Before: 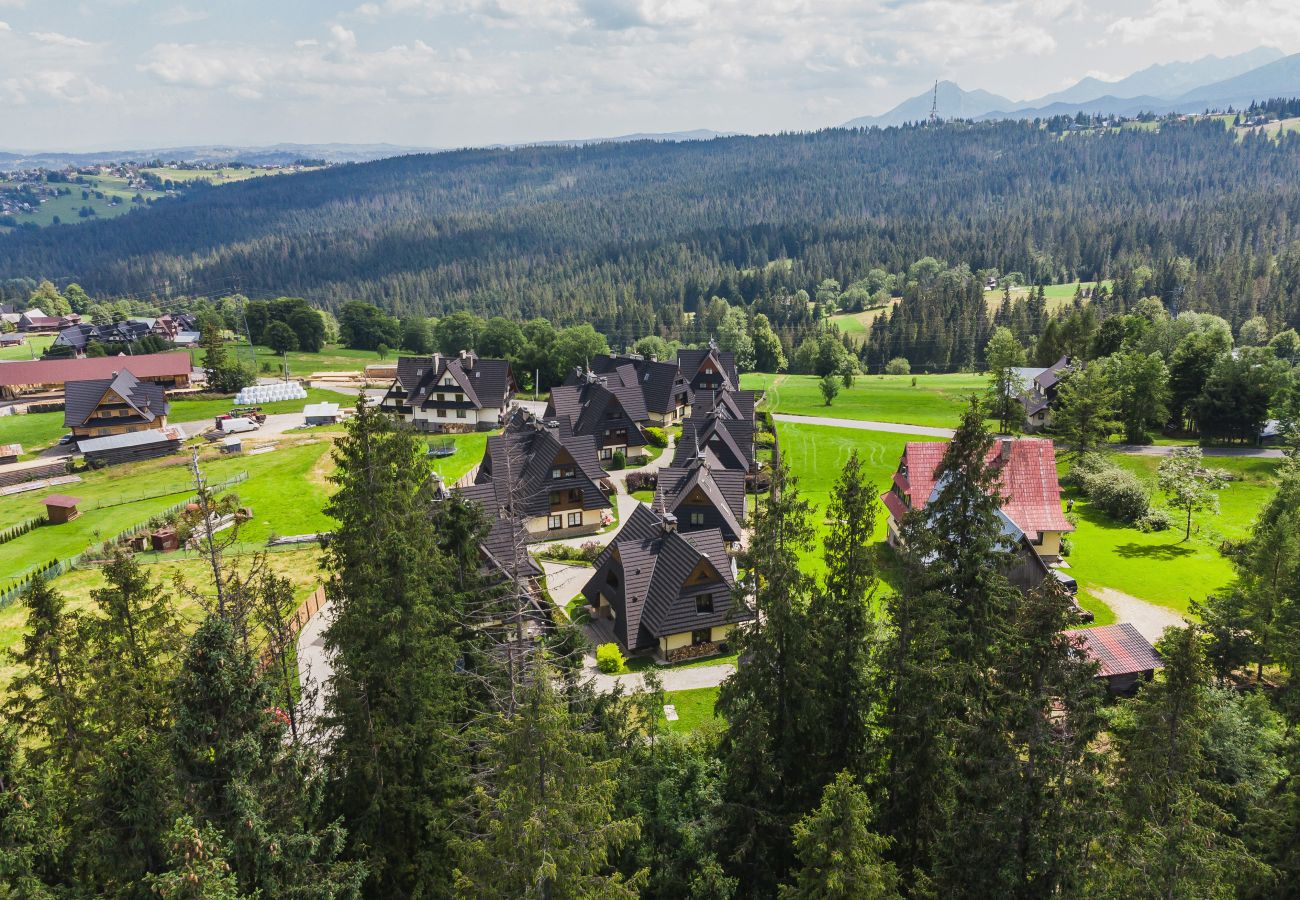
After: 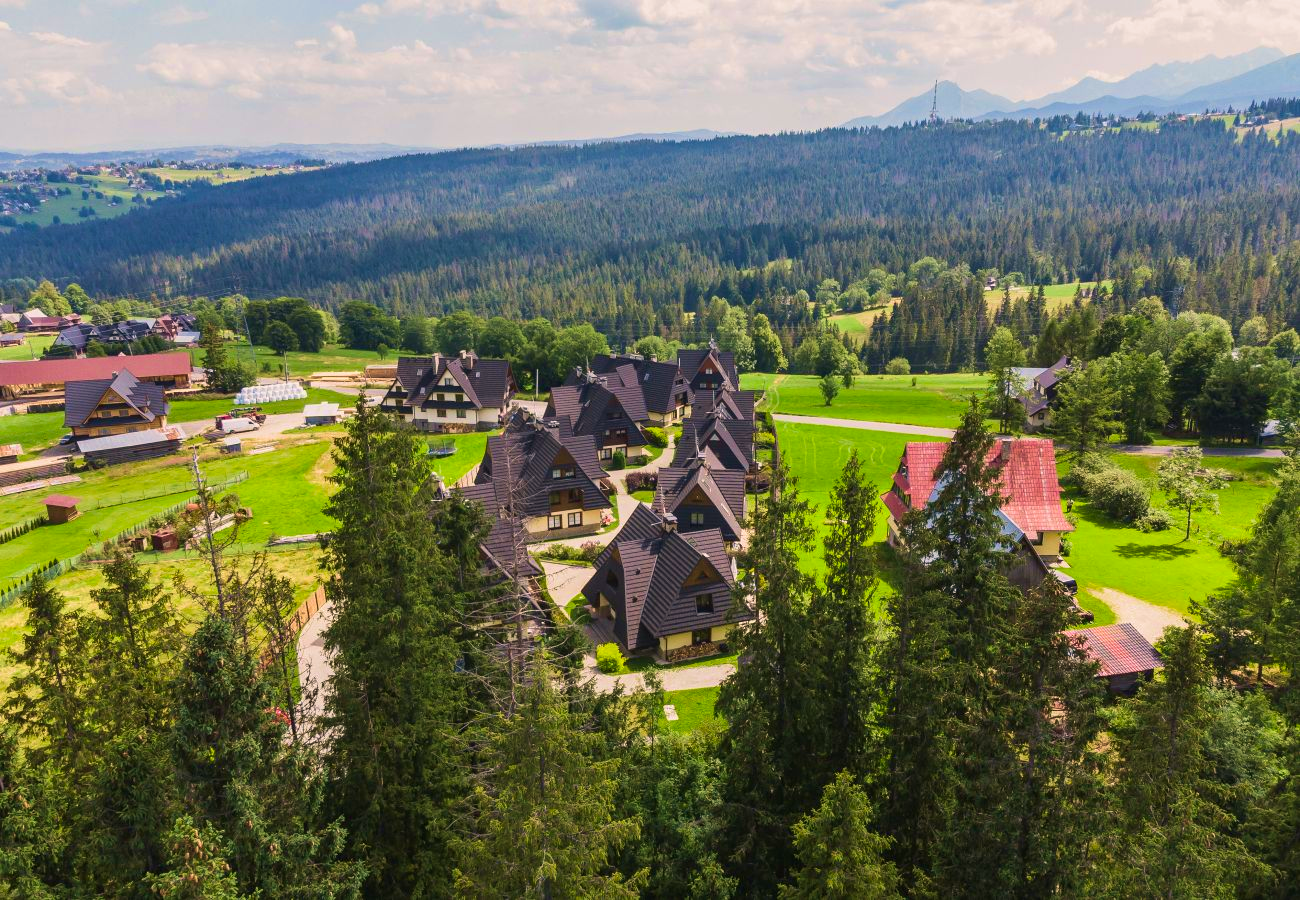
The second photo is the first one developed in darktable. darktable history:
color balance: mode lift, gamma, gain (sRGB)
white balance: red 1.009, blue 0.985
color correction: highlights a* 3.22, highlights b* 1.93, saturation 1.19
velvia: strength 36.57%
